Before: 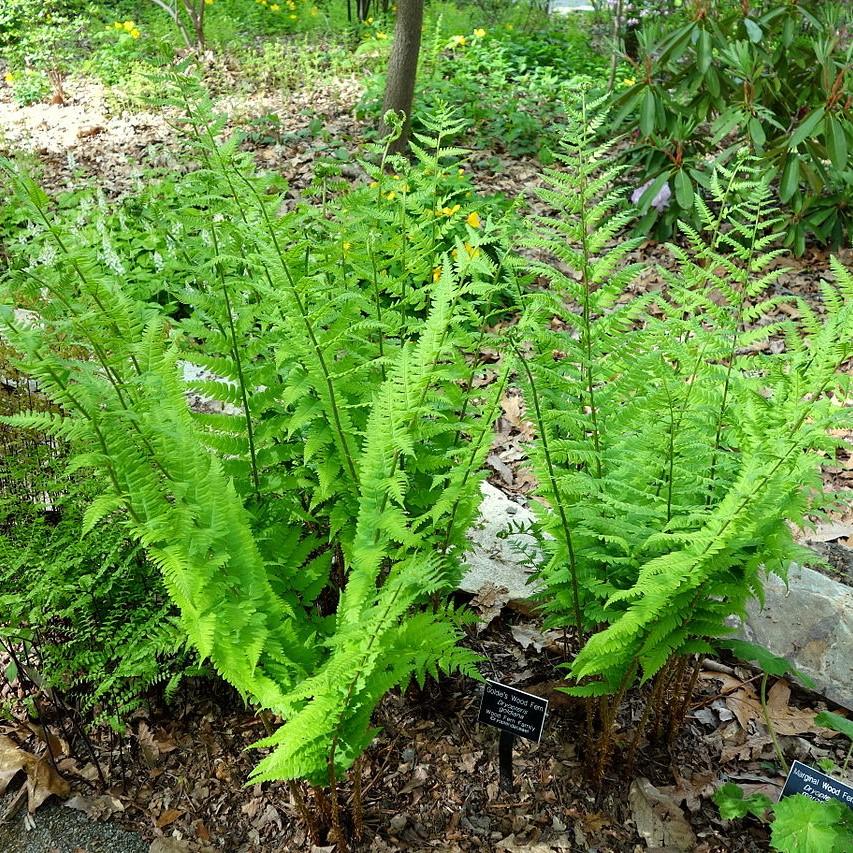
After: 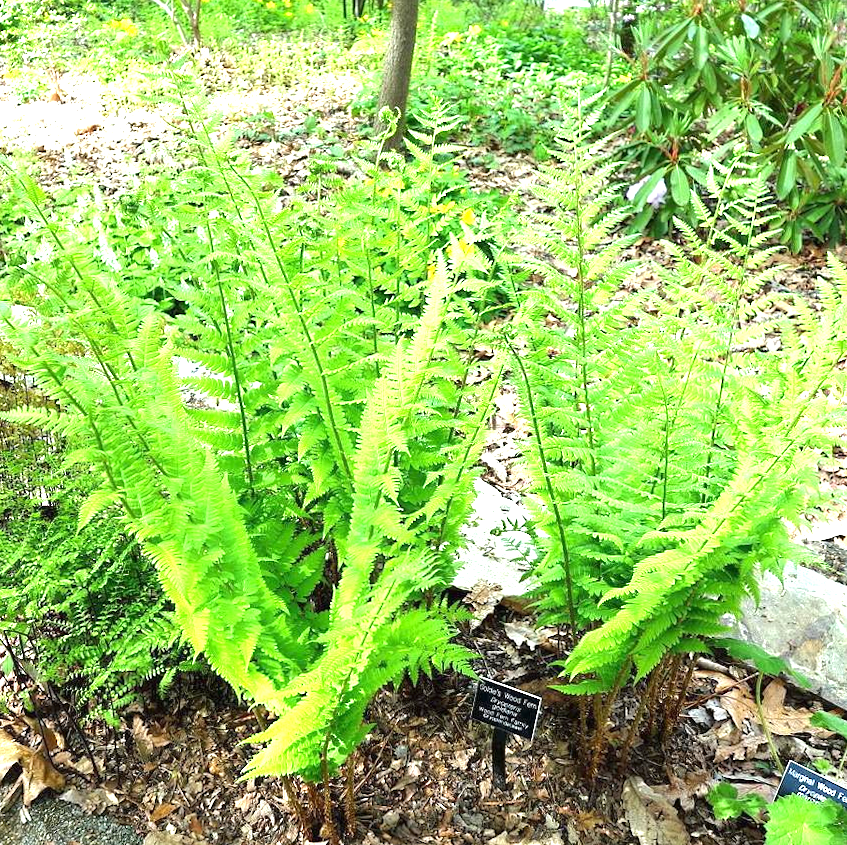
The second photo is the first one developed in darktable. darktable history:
exposure: black level correction 0, exposure 1.45 EV, compensate exposure bias true, compensate highlight preservation false
rotate and perspective: rotation 0.192°, lens shift (horizontal) -0.015, crop left 0.005, crop right 0.996, crop top 0.006, crop bottom 0.99
